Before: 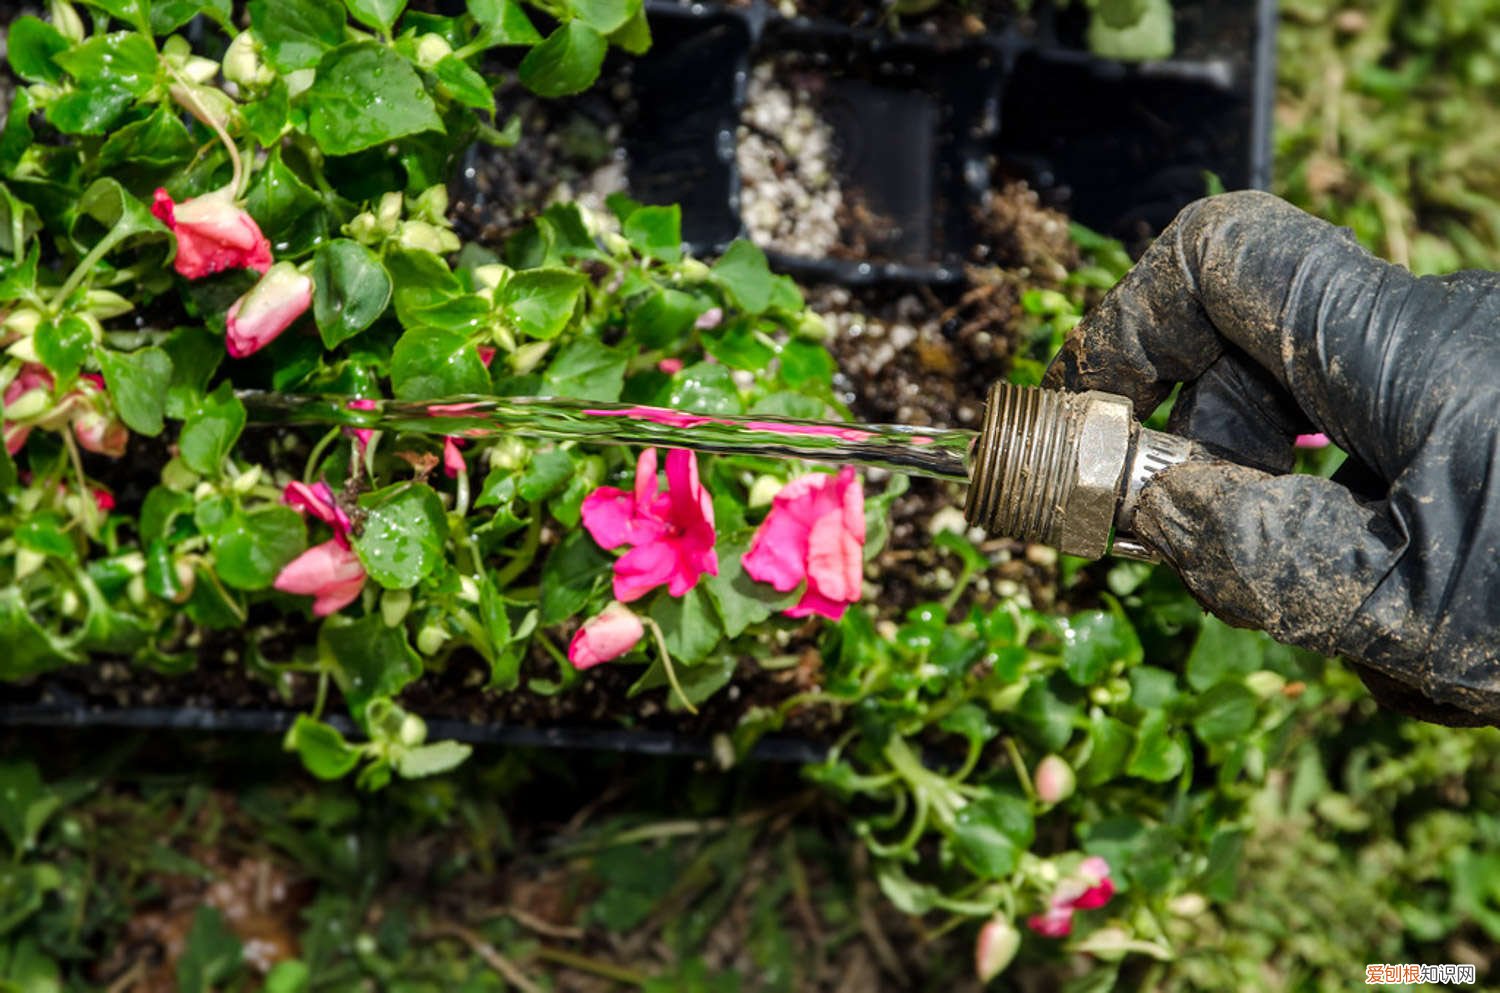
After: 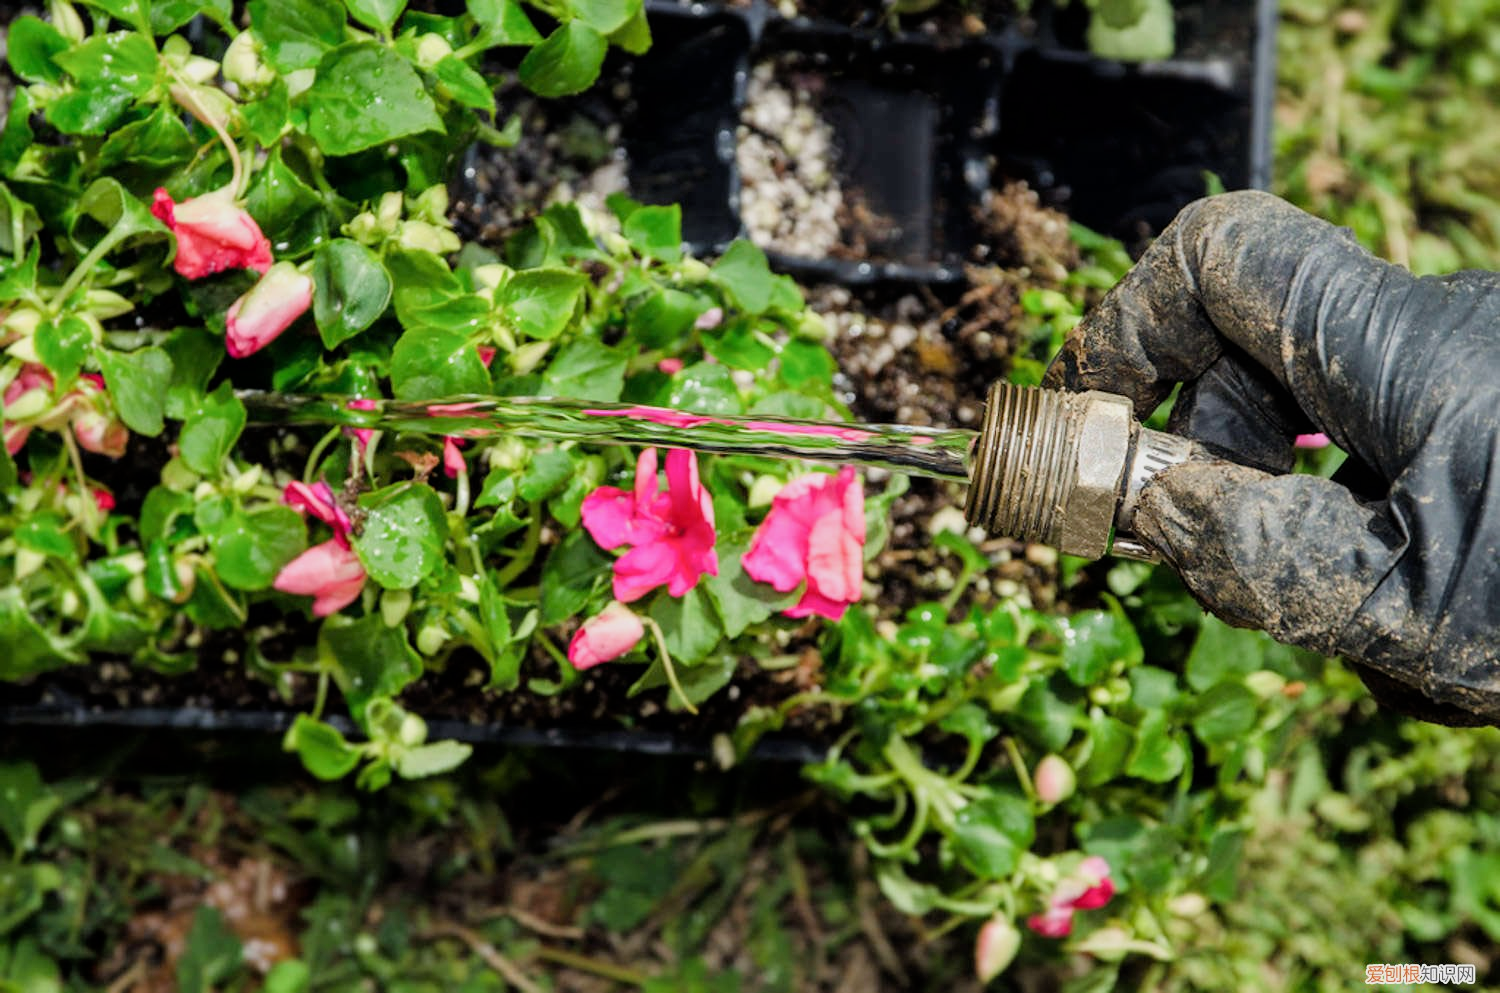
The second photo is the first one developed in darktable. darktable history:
tone equalizer: on, module defaults
filmic rgb: hardness 4.17, contrast 0.921
exposure: black level correction 0, exposure 0.5 EV, compensate exposure bias true, compensate highlight preservation false
